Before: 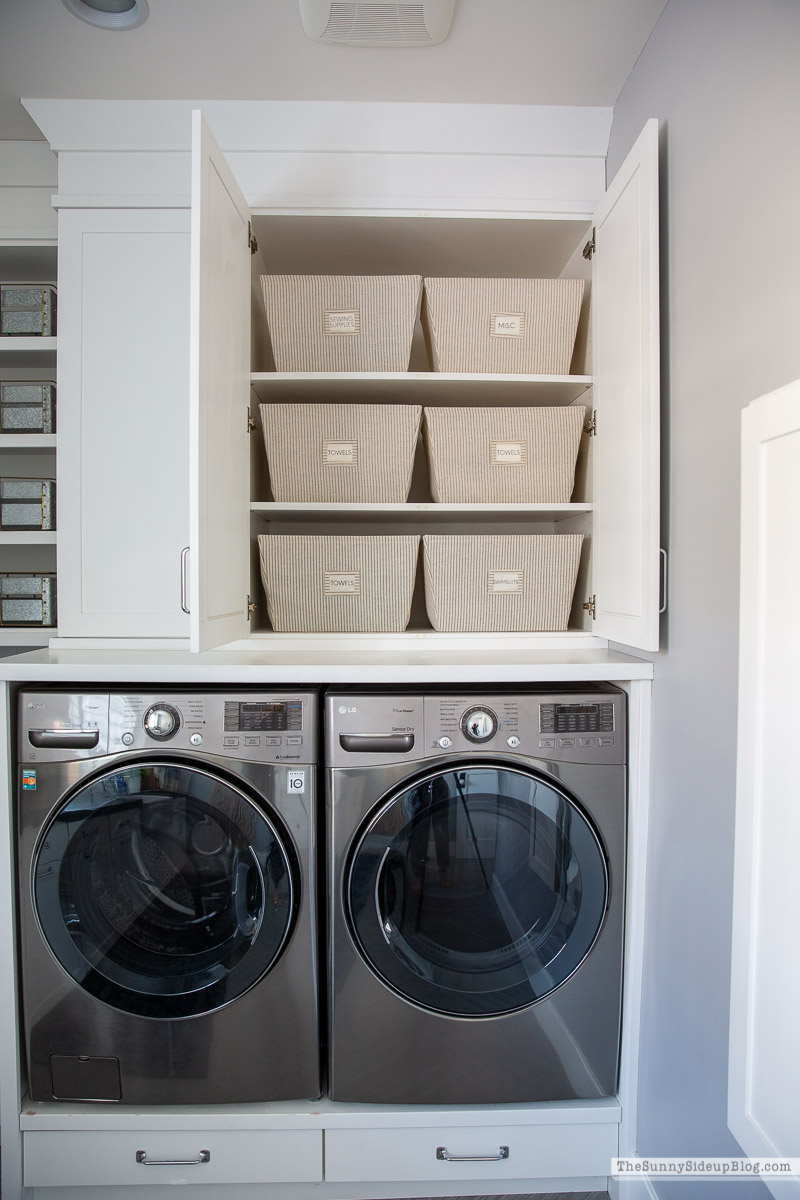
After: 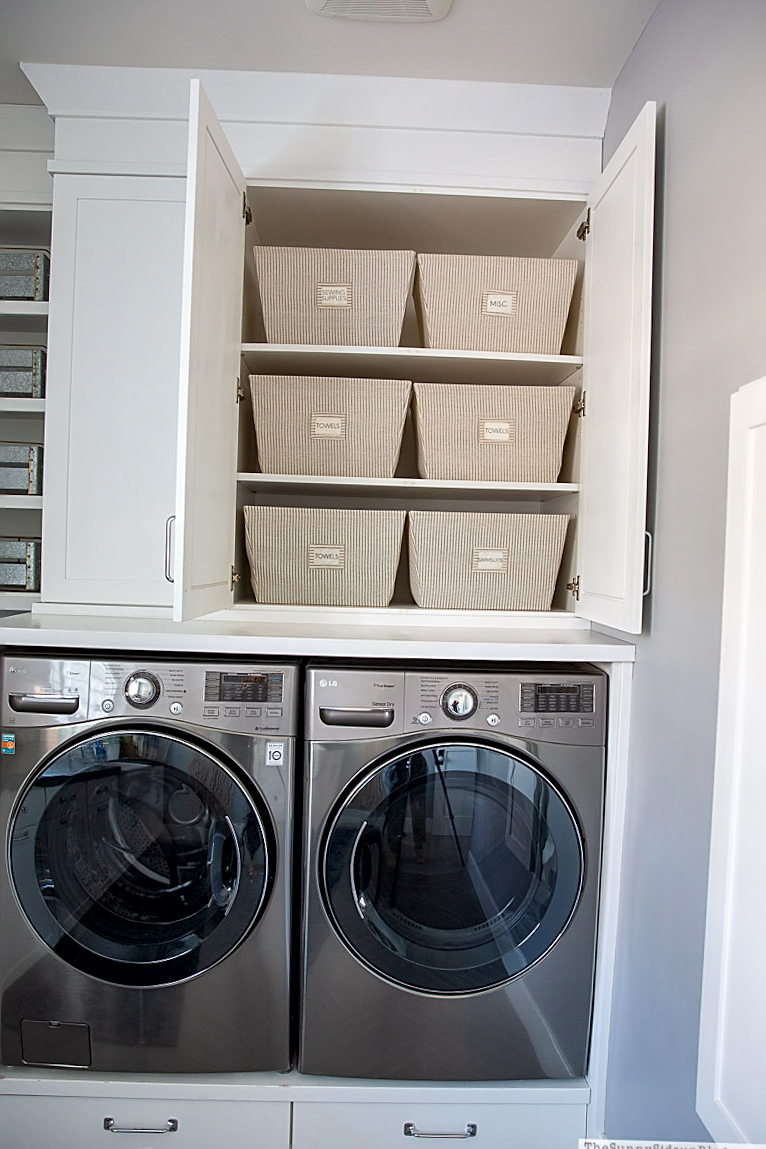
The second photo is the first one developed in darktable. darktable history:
local contrast: mode bilateral grid, contrast 20, coarseness 50, detail 132%, midtone range 0.2
contrast brightness saturation: saturation 0.1
sharpen: on, module defaults
crop and rotate: angle -1.69°
